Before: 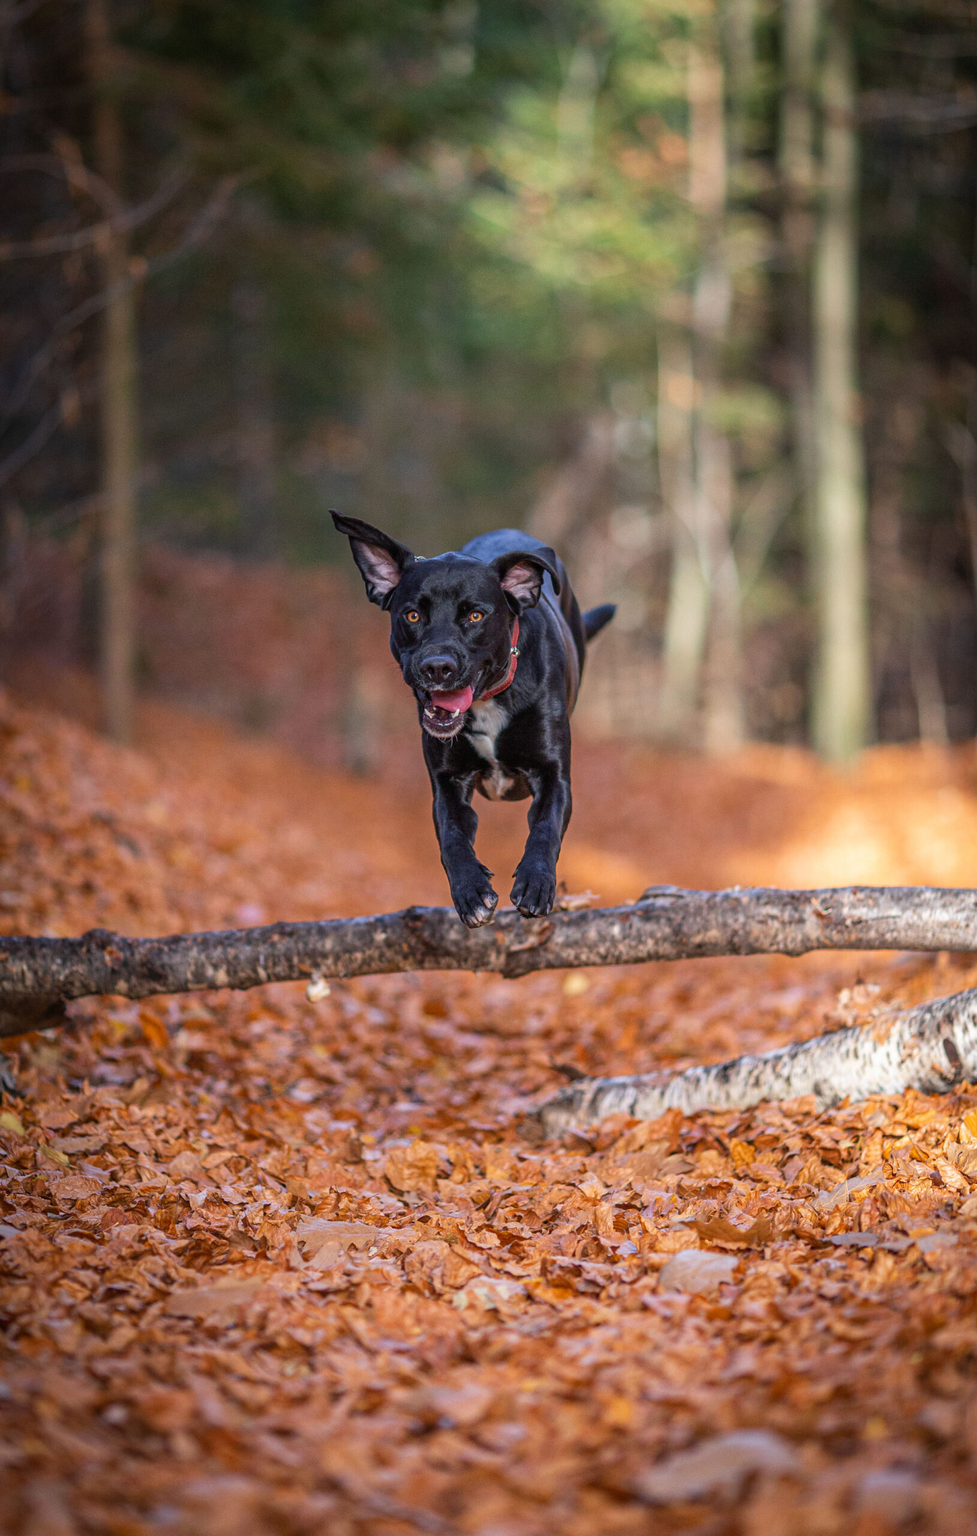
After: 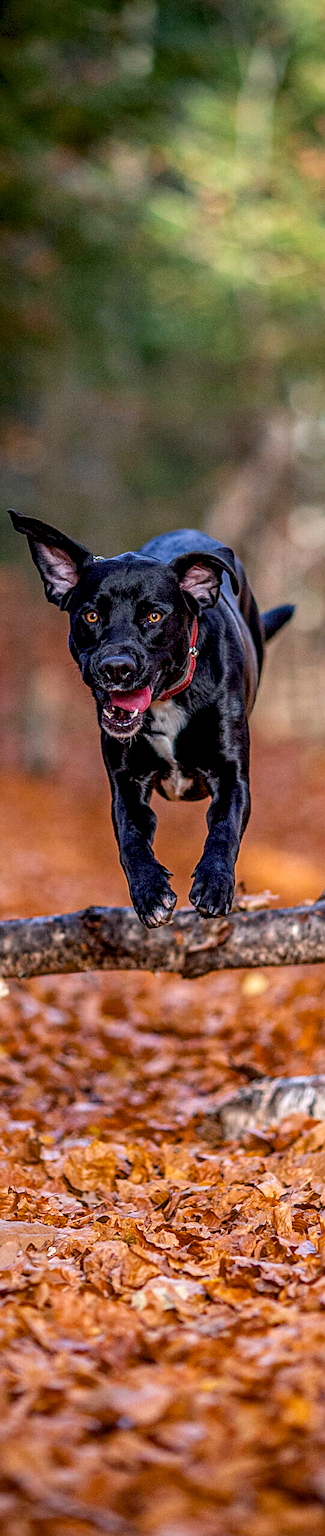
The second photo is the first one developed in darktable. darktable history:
local contrast: detail 130%
exposure: exposure 0.152 EV, compensate highlight preservation false
crop: left 32.96%, right 33.74%
sharpen: on, module defaults
color balance rgb: global offset › luminance -1.418%, perceptual saturation grading › global saturation 7.732%, perceptual saturation grading › shadows 3.143%, saturation formula JzAzBz (2021)
